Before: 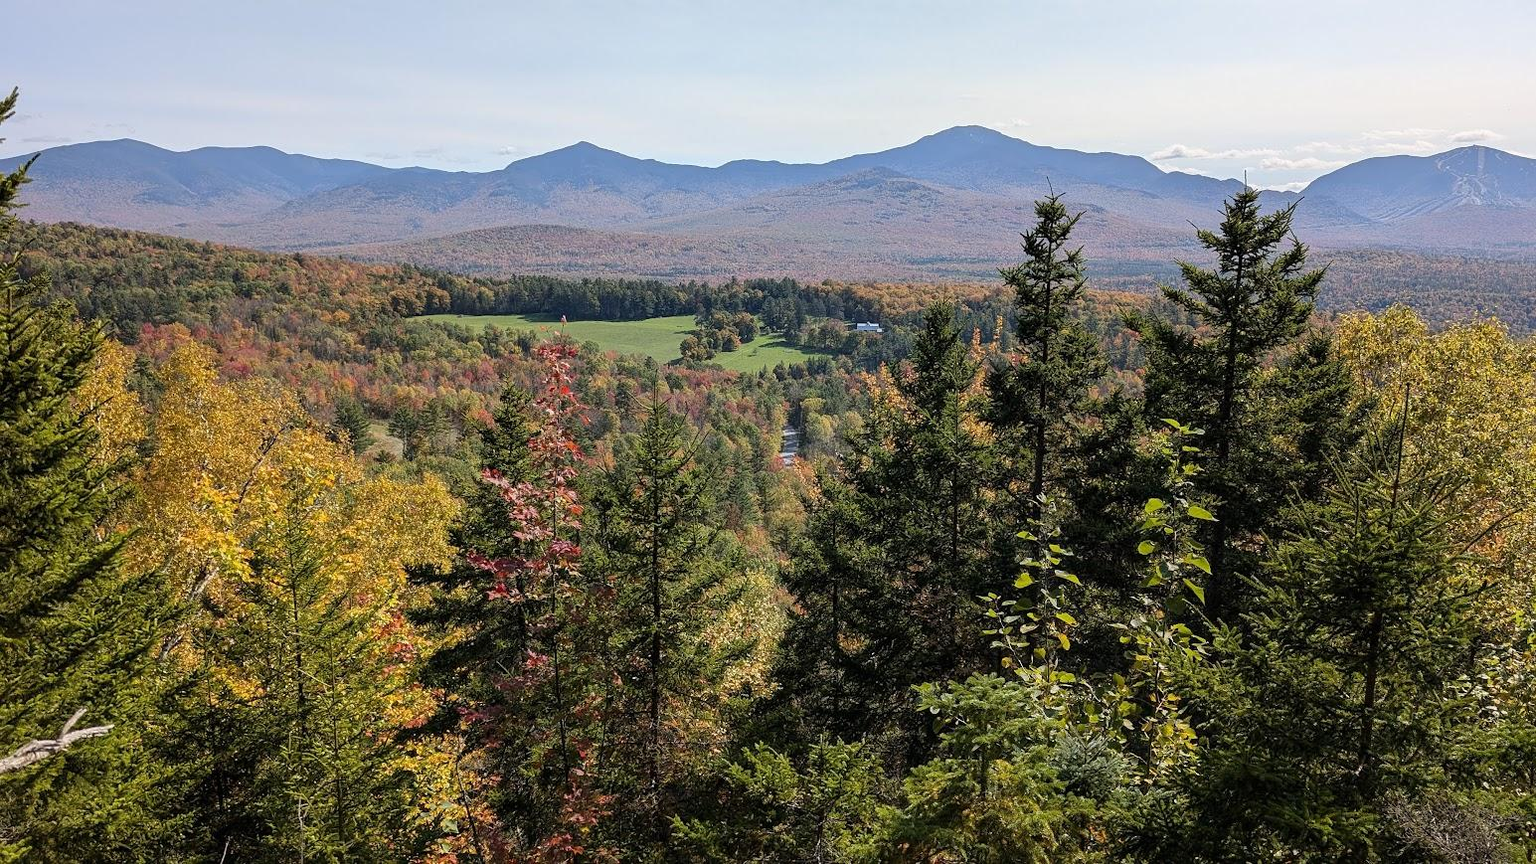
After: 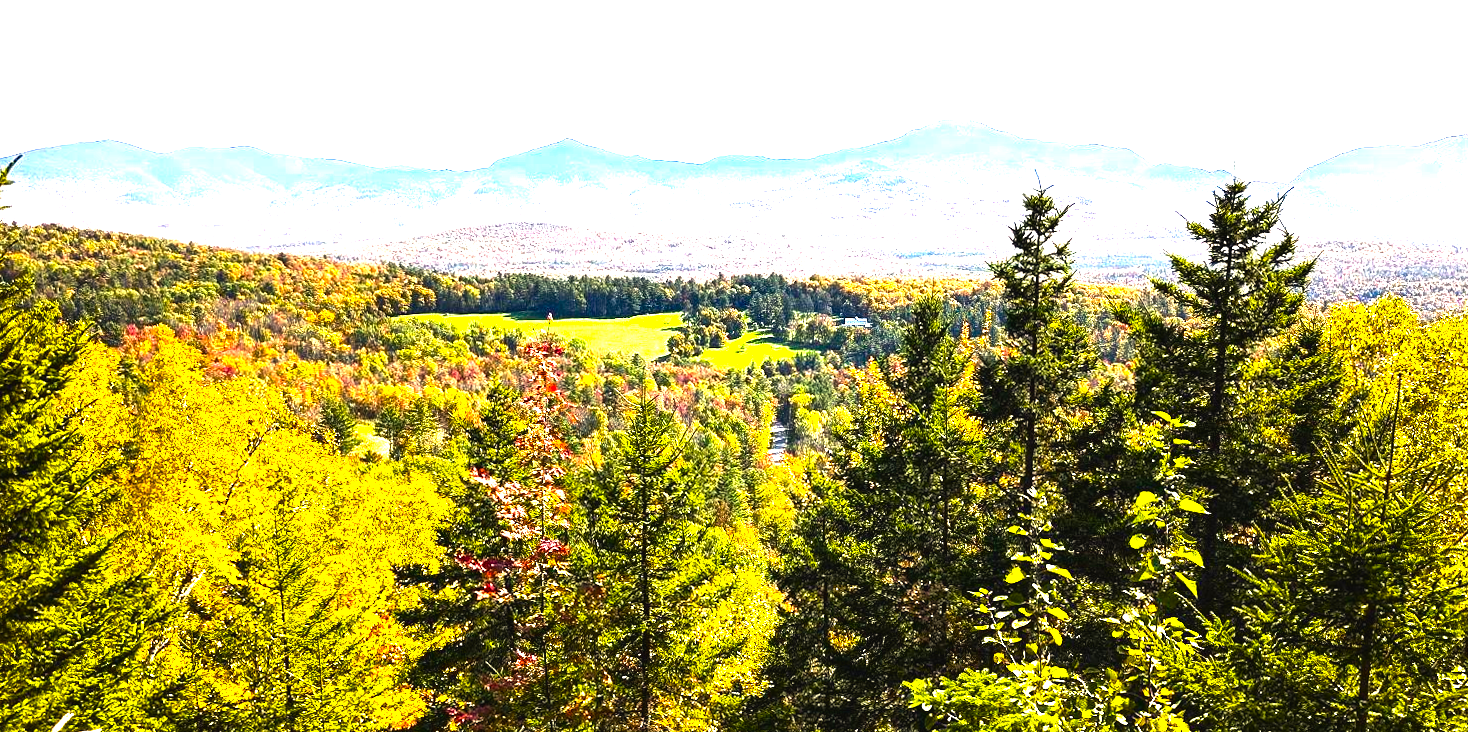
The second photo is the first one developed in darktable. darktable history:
color correction: highlights a* 1.39, highlights b* 18.09
color balance rgb: global offset › luminance 0.472%, global offset › hue 172.33°, linear chroma grading › global chroma 41.381%, perceptual saturation grading › global saturation 35.018%, perceptual saturation grading › highlights -29.915%, perceptual saturation grading › shadows 35.266%, perceptual brilliance grading › highlights 74.309%, perceptual brilliance grading › shadows -29.197%
crop and rotate: angle 0.518°, left 0.253%, right 3.159%, bottom 14.313%
exposure: black level correction 0, exposure 0.696 EV, compensate highlight preservation false
